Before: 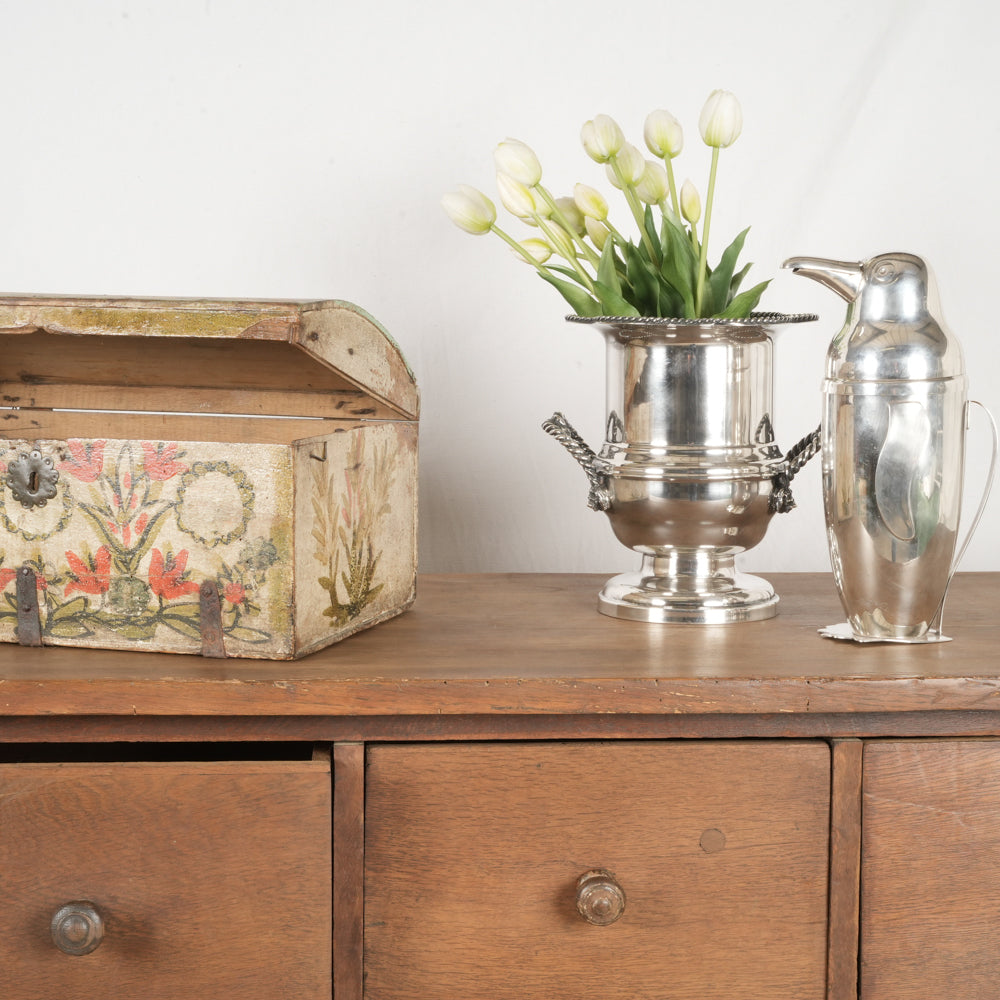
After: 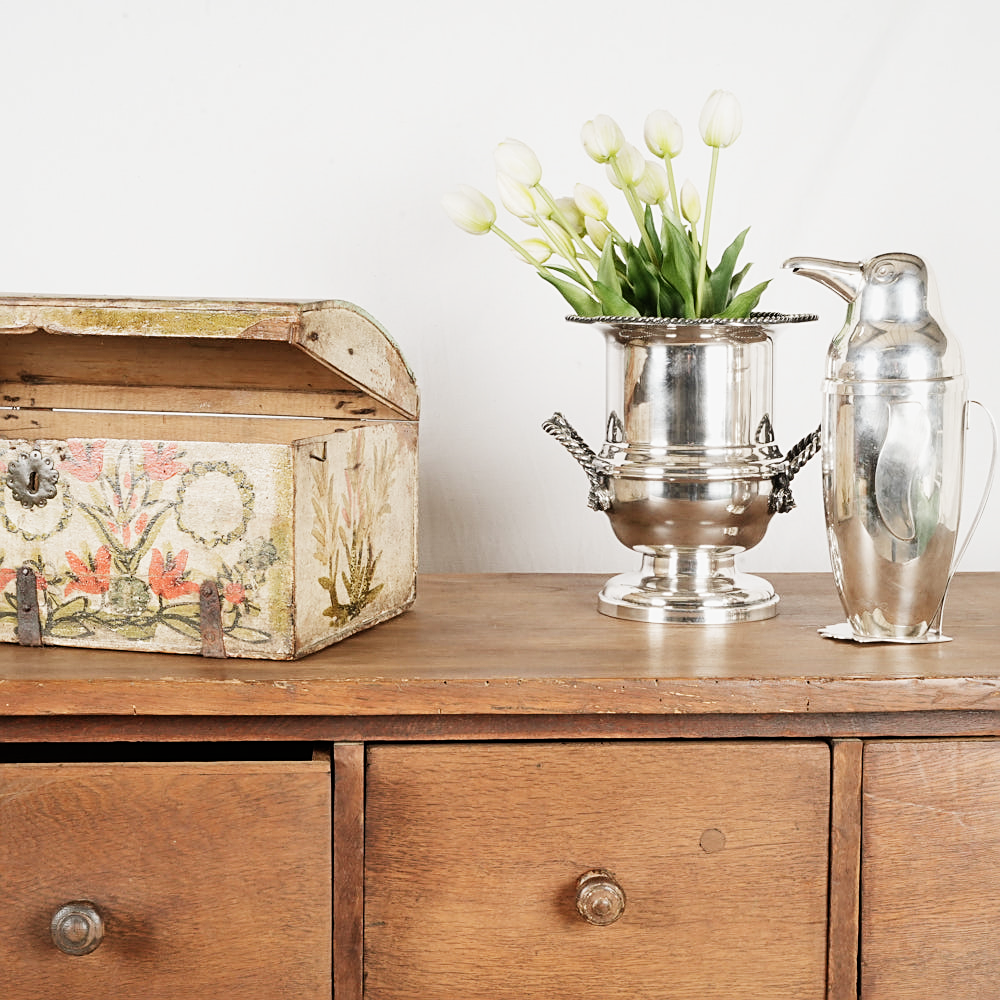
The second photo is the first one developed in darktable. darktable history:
sharpen: on, module defaults
levels: mode automatic, black 0.023%, white 99.97%, levels [0.062, 0.494, 0.925]
sigmoid: skew -0.2, preserve hue 0%, red attenuation 0.1, red rotation 0.035, green attenuation 0.1, green rotation -0.017, blue attenuation 0.15, blue rotation -0.052, base primaries Rec2020
